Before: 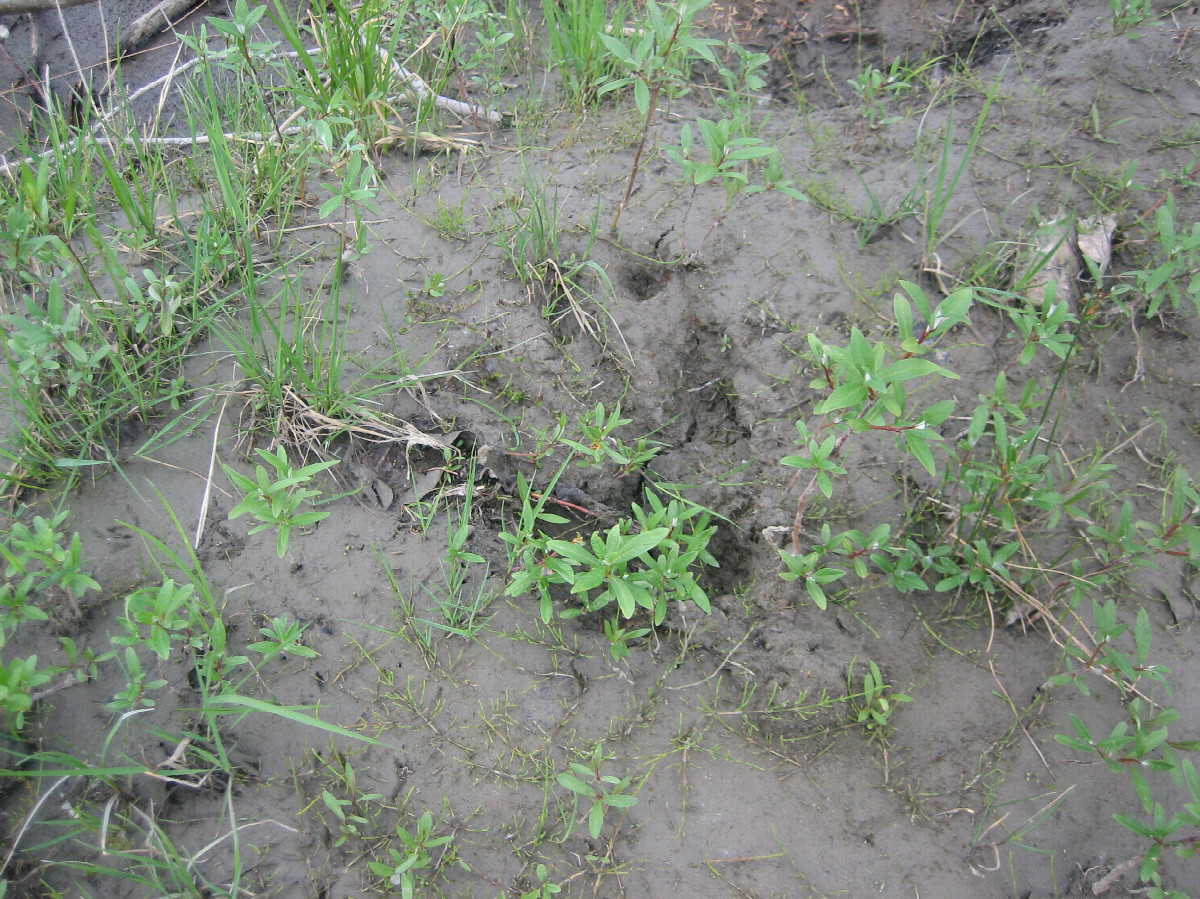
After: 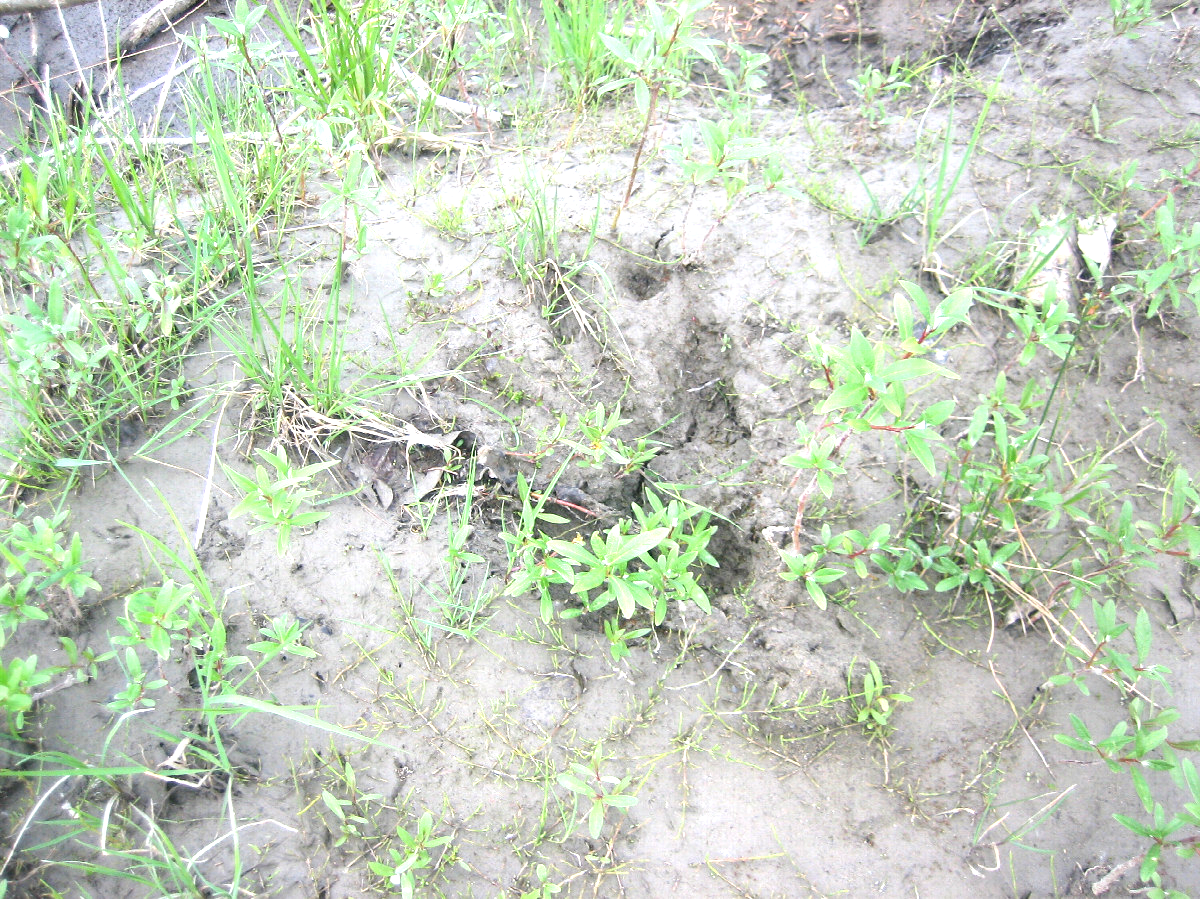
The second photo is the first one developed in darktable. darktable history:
exposure: black level correction 0, exposure 1.39 EV, compensate highlight preservation false
